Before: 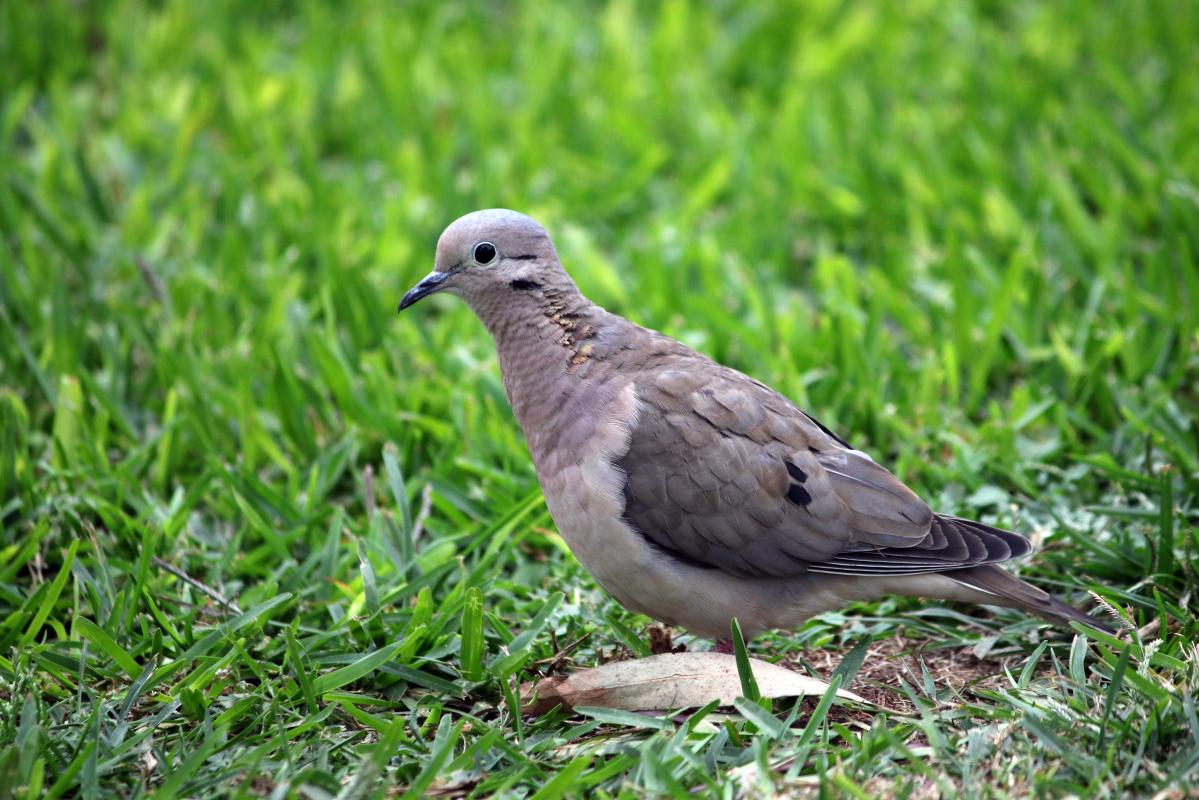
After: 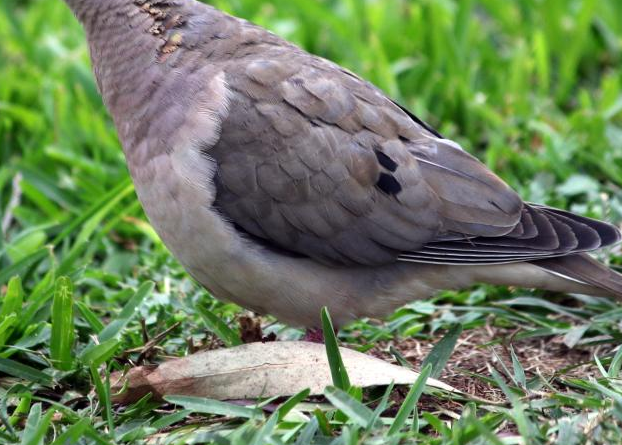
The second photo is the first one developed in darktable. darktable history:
exposure: compensate highlight preservation false
crop: left 34.277%, top 38.946%, right 13.811%, bottom 5.314%
